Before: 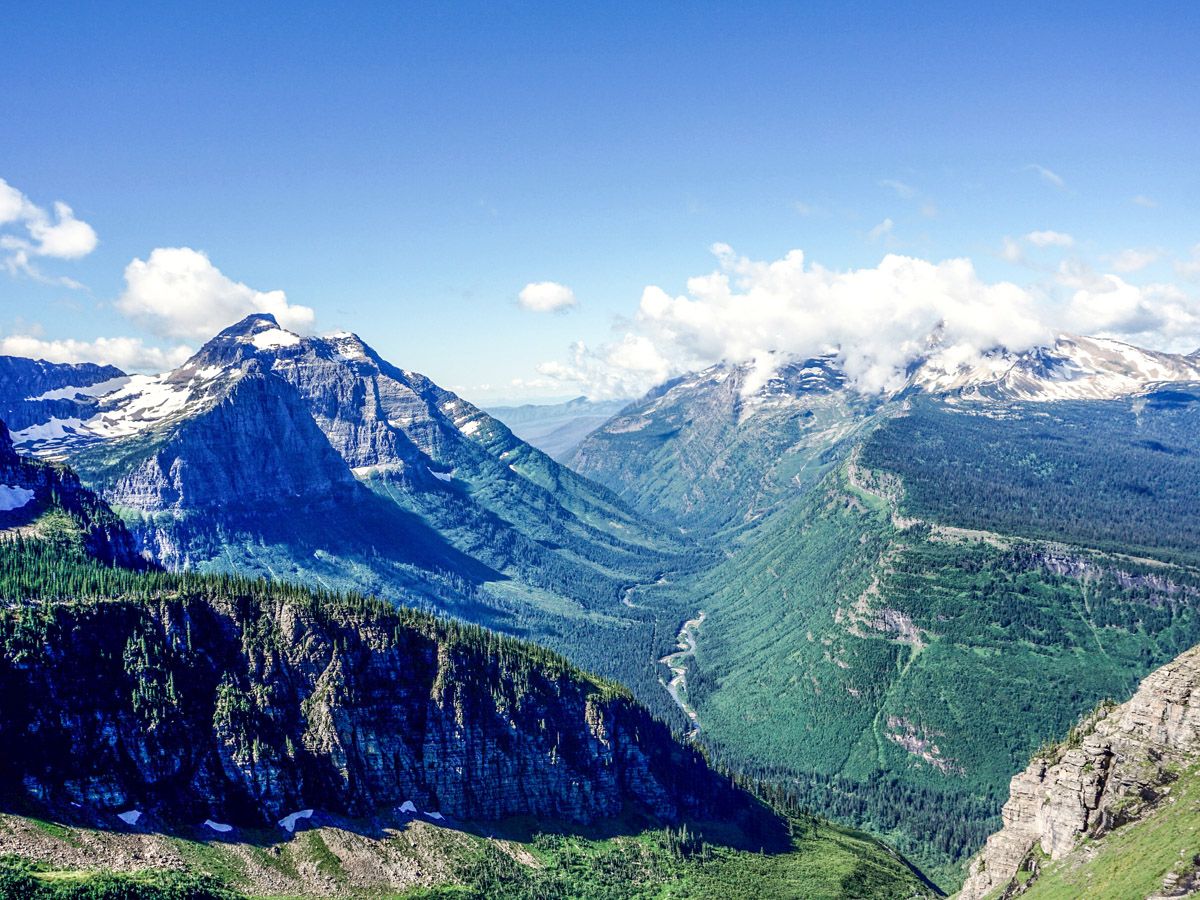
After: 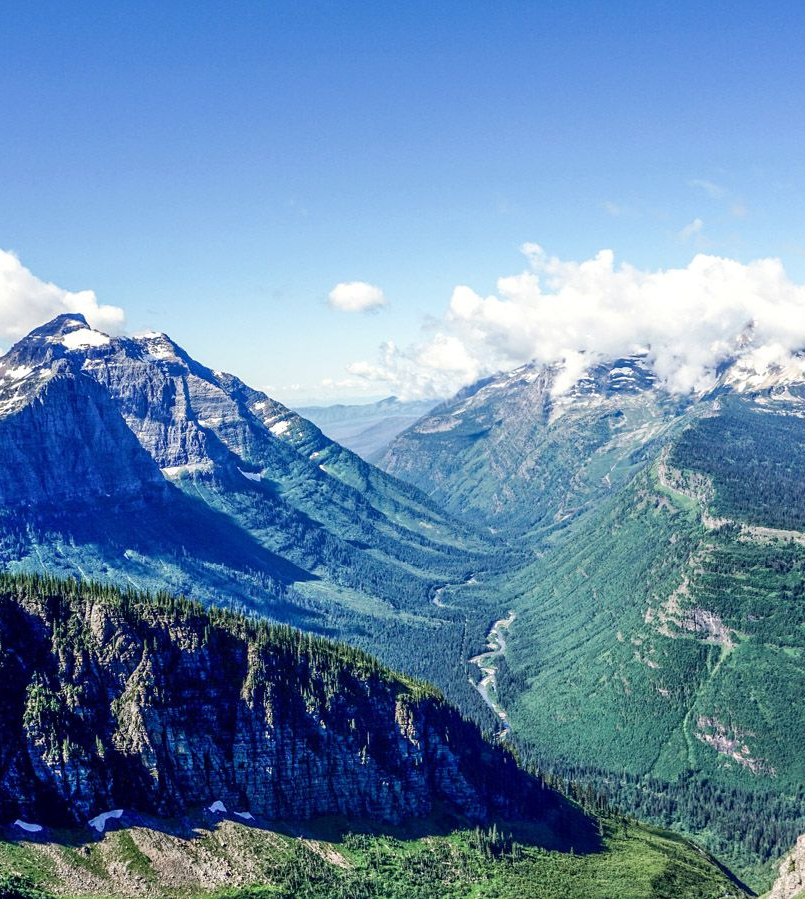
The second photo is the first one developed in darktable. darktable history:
crop and rotate: left 15.859%, right 17.014%
